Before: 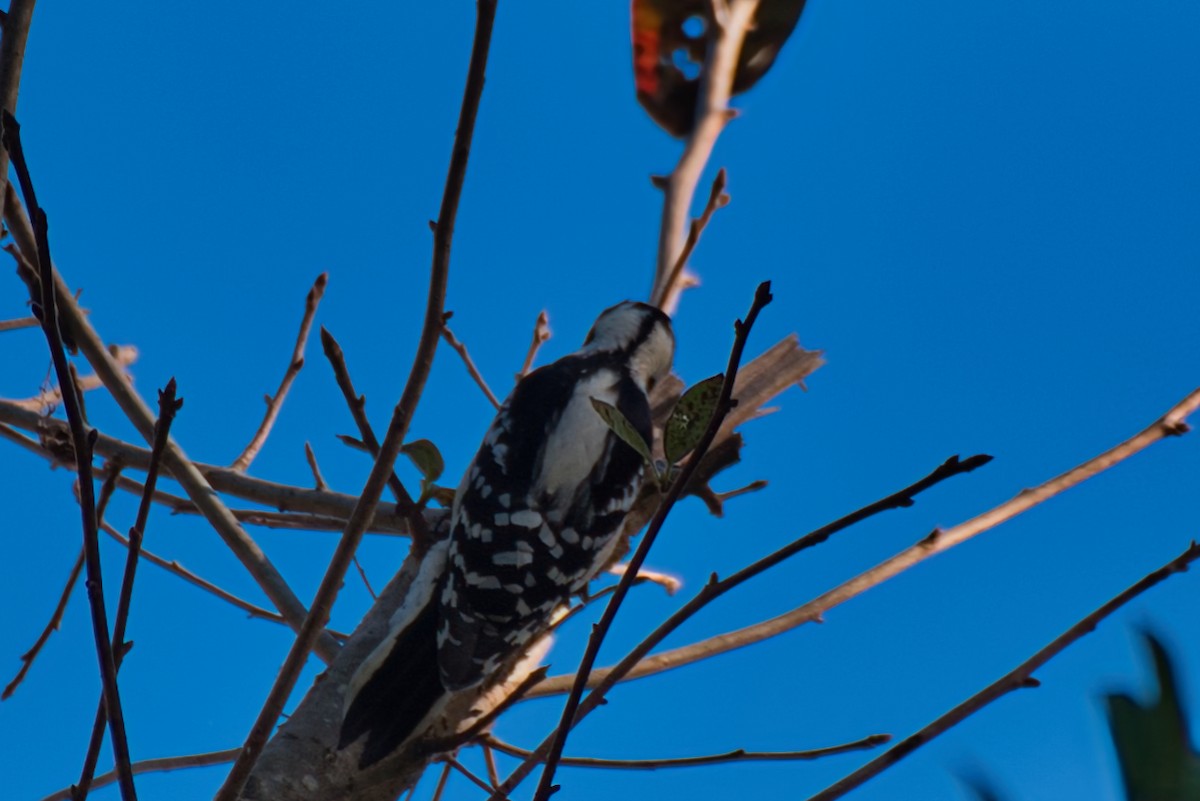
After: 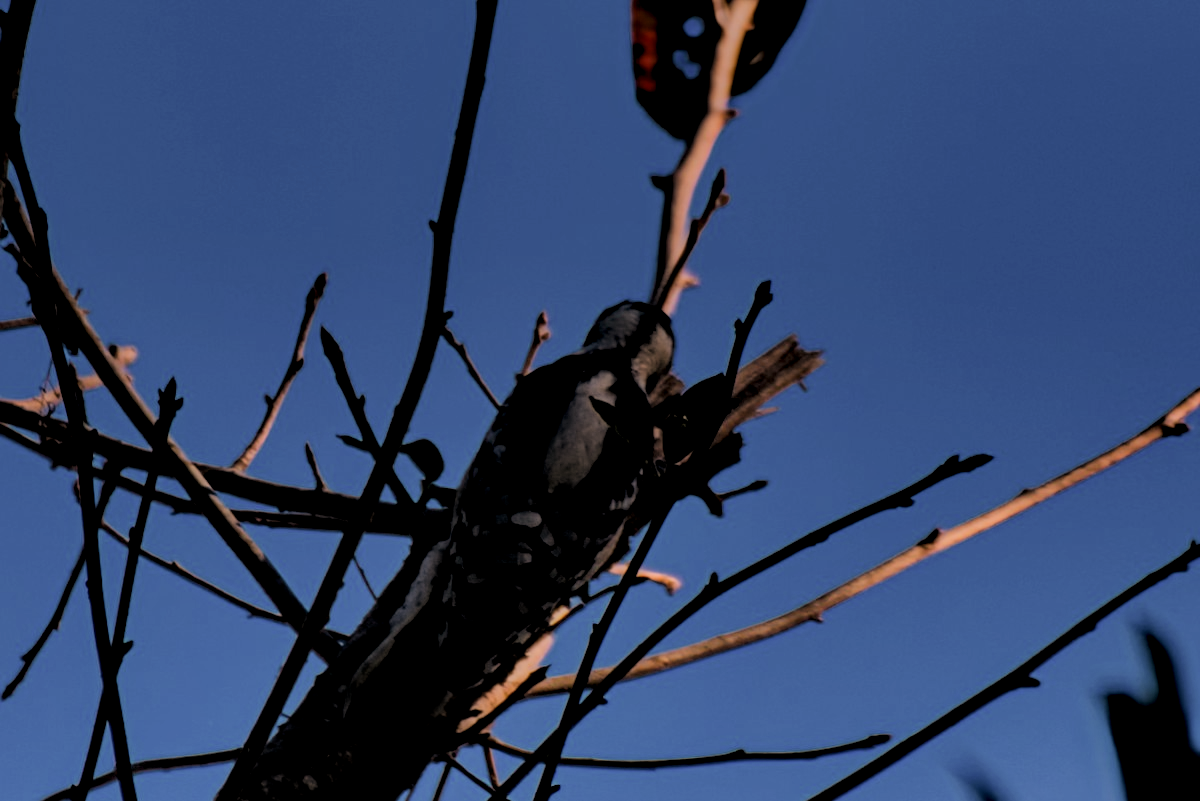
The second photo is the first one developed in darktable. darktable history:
local contrast: on, module defaults
color correction: highlights a* 17.88, highlights b* 18.79
filmic rgb: black relative exposure -3.21 EV, white relative exposure 7.02 EV, hardness 1.46, contrast 1.35
graduated density: rotation 5.63°, offset 76.9
